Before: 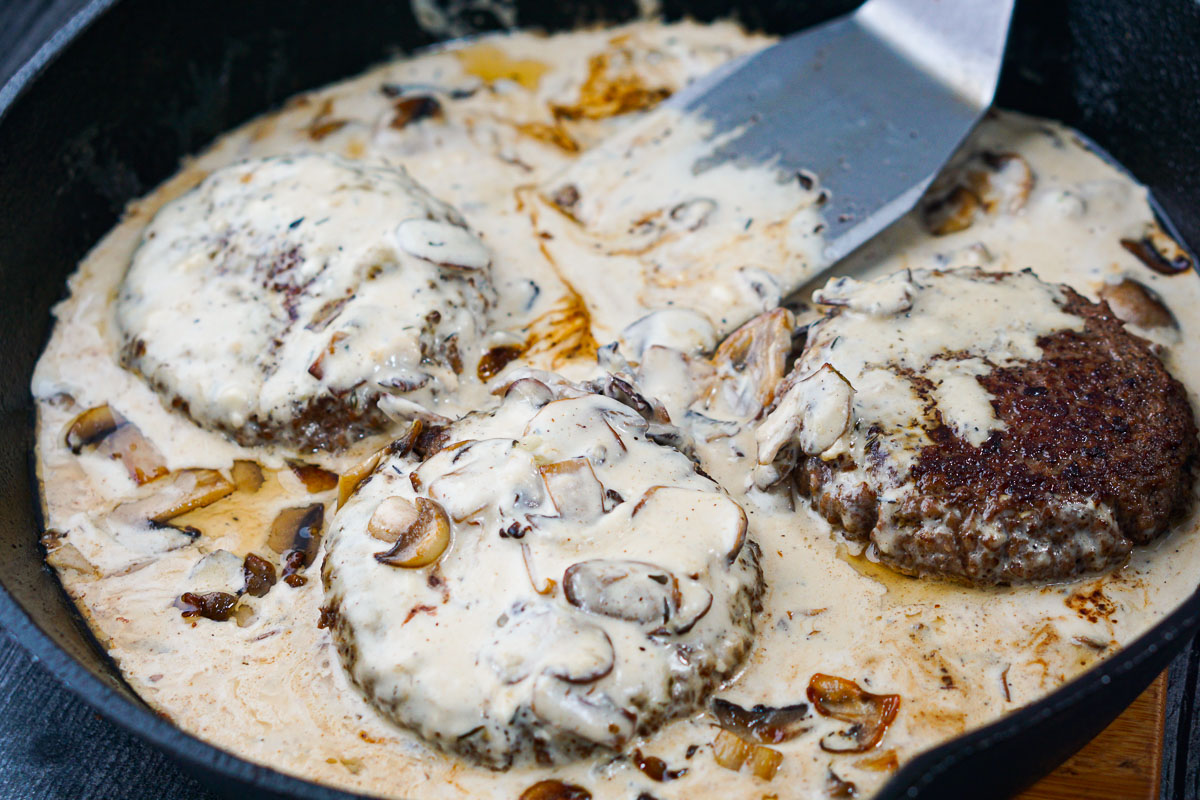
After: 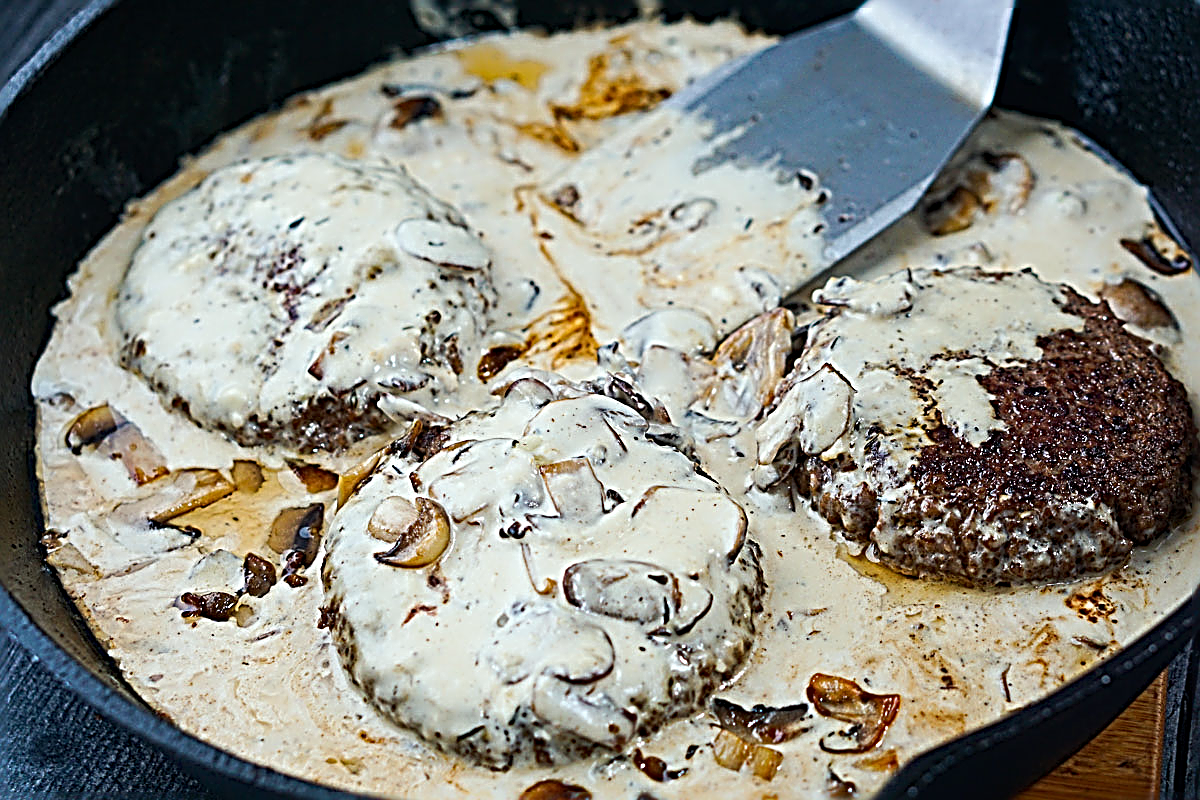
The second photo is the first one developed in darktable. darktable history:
sharpen: radius 3.158, amount 1.731
color calibration: illuminant Planckian (black body), x 0.351, y 0.352, temperature 4794.27 K
